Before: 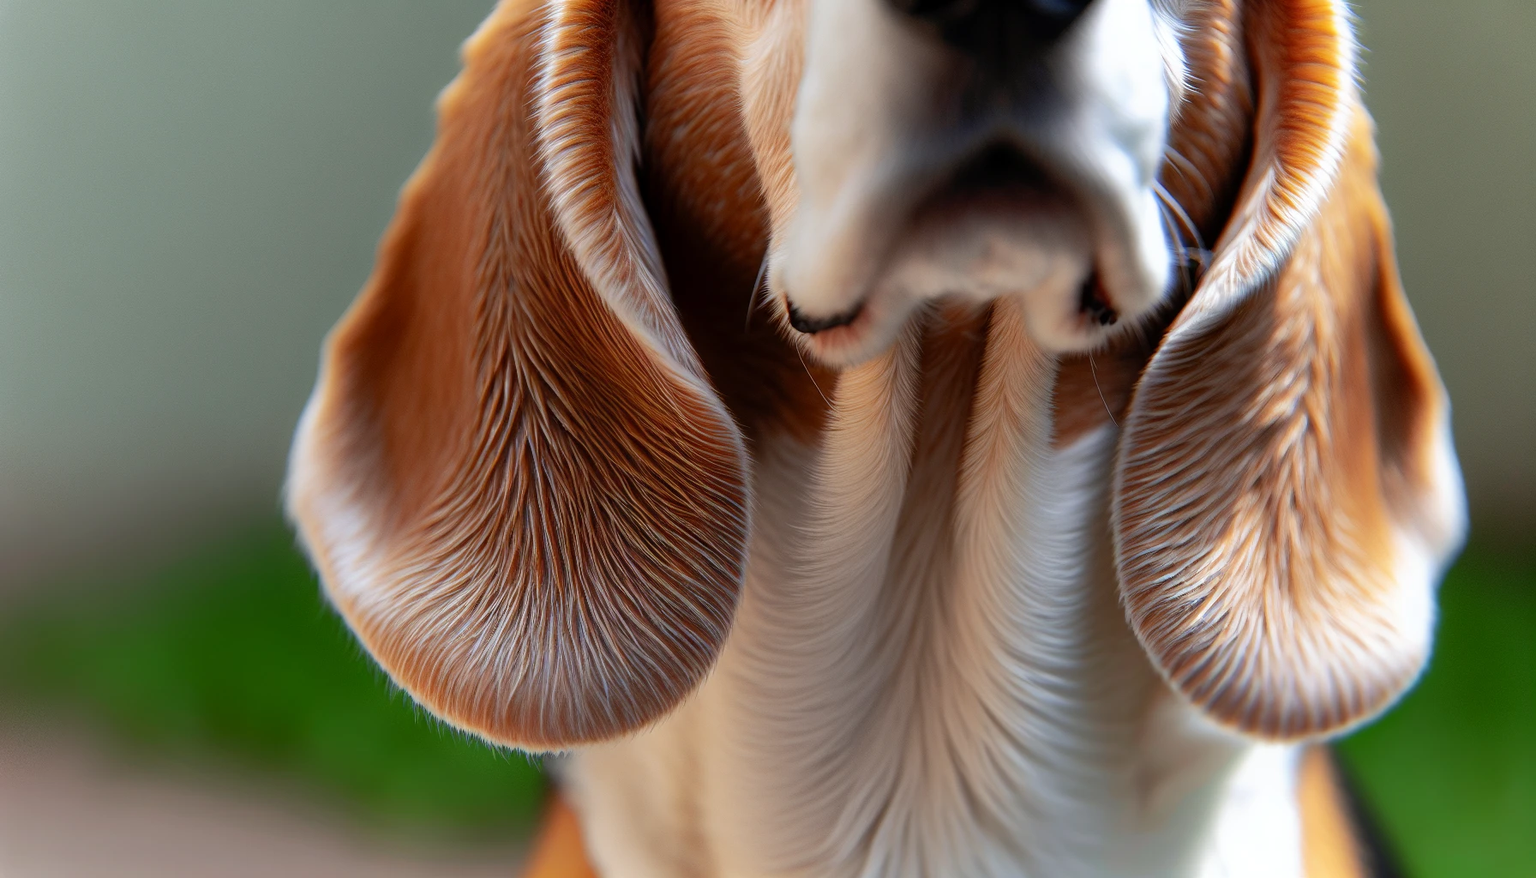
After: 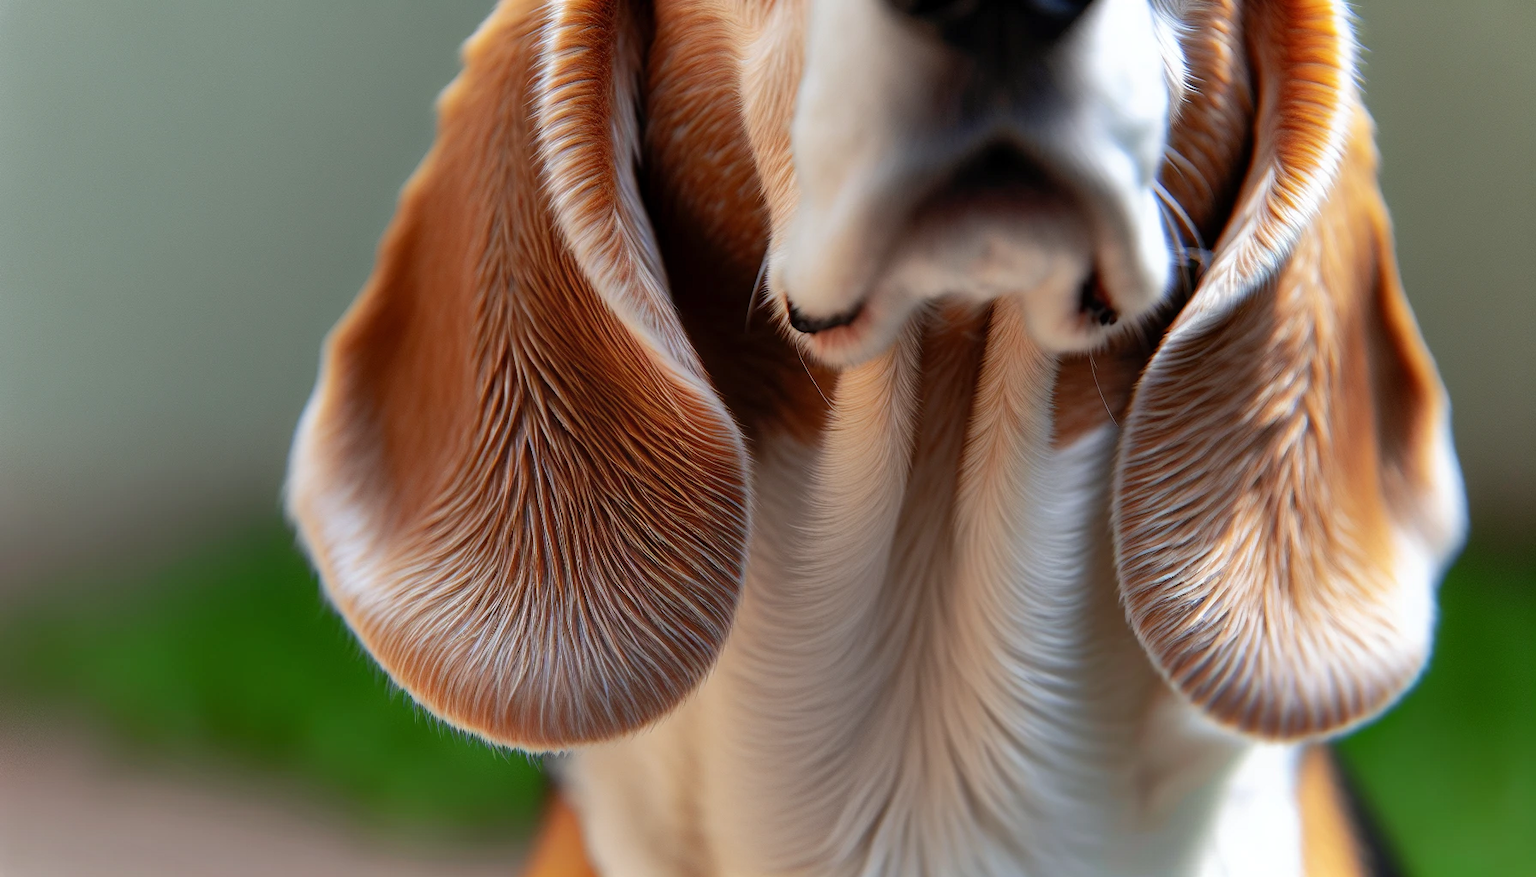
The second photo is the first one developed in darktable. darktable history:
sharpen: radius 5.325, amount 0.312, threshold 26.433
shadows and highlights: low approximation 0.01, soften with gaussian
